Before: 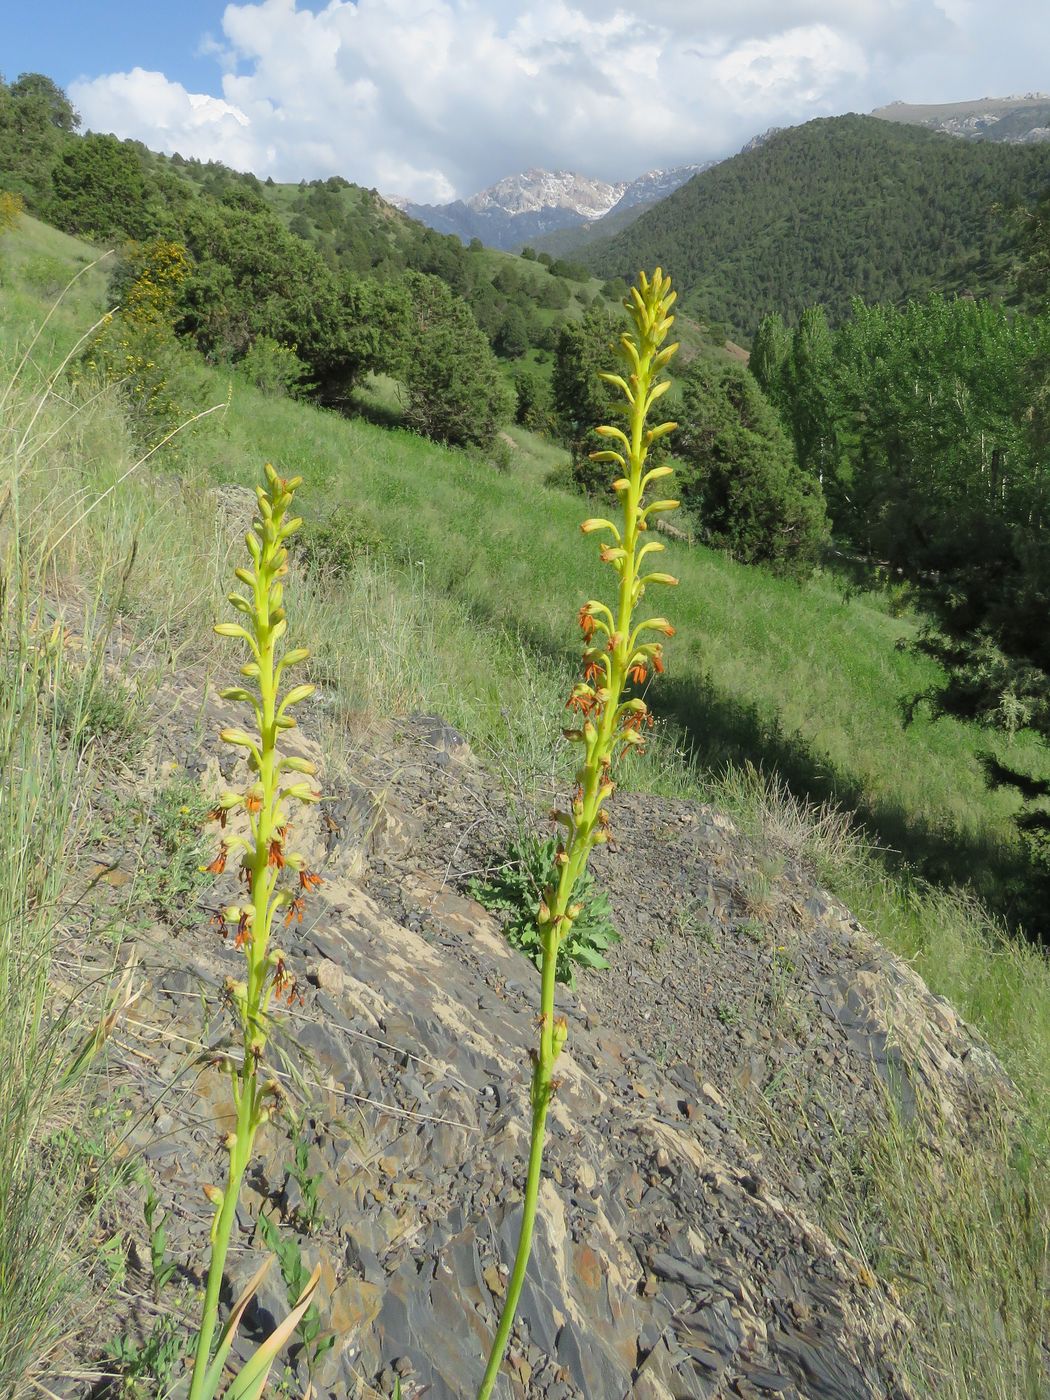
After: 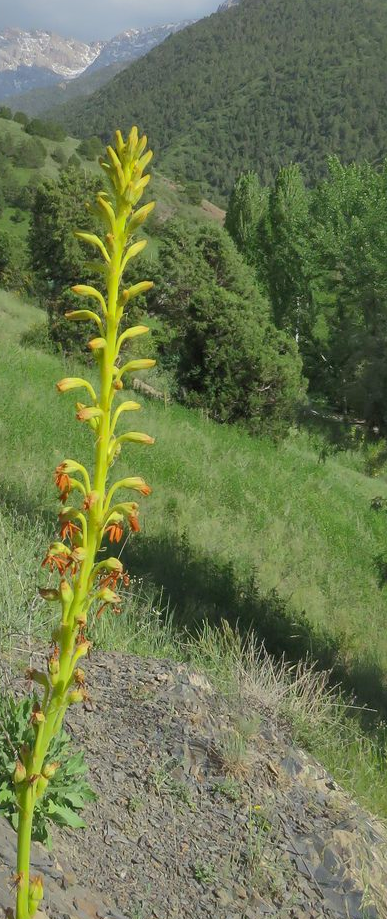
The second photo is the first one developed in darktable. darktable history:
crop and rotate: left 49.936%, top 10.094%, right 13.136%, bottom 24.256%
shadows and highlights: shadows 60, highlights -60
local contrast: mode bilateral grid, contrast 20, coarseness 50, detail 120%, midtone range 0.2
